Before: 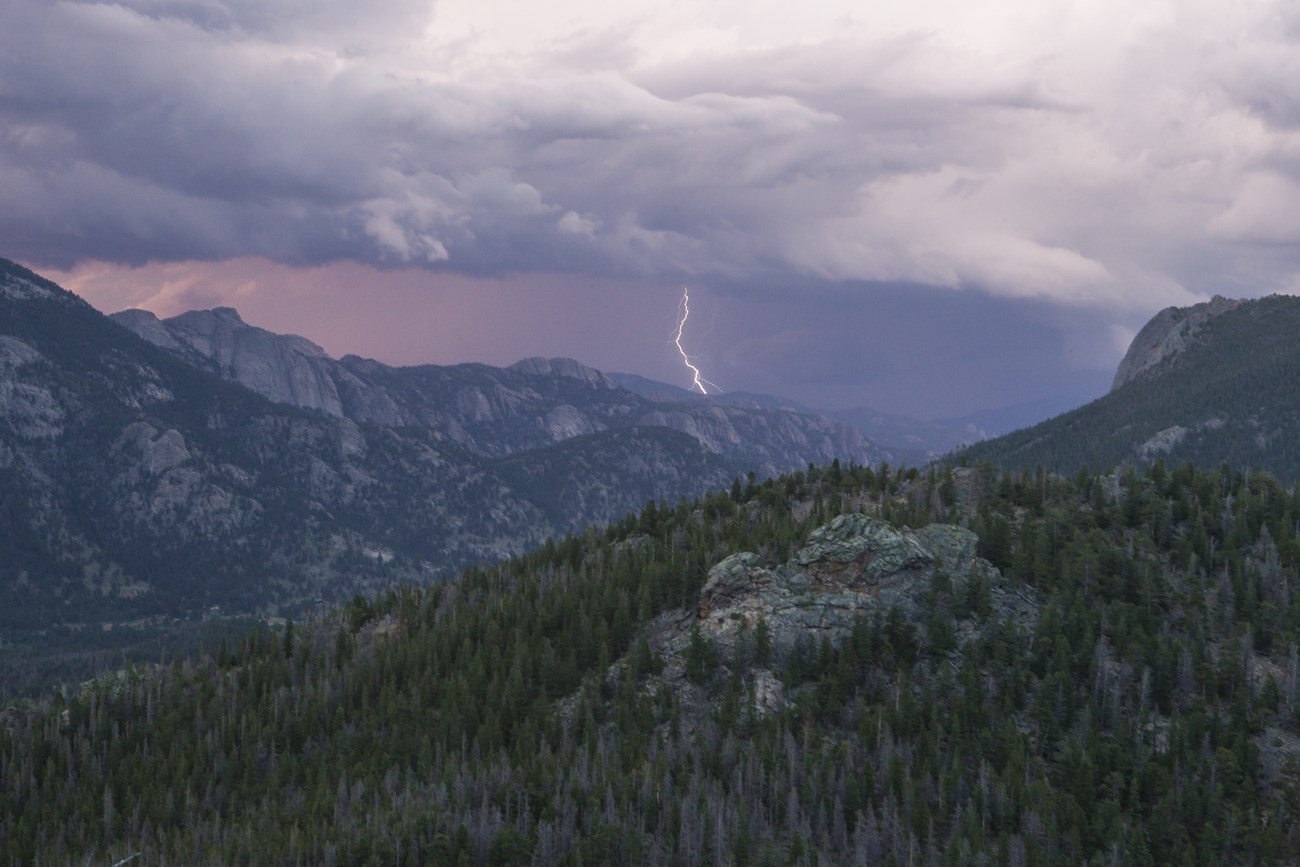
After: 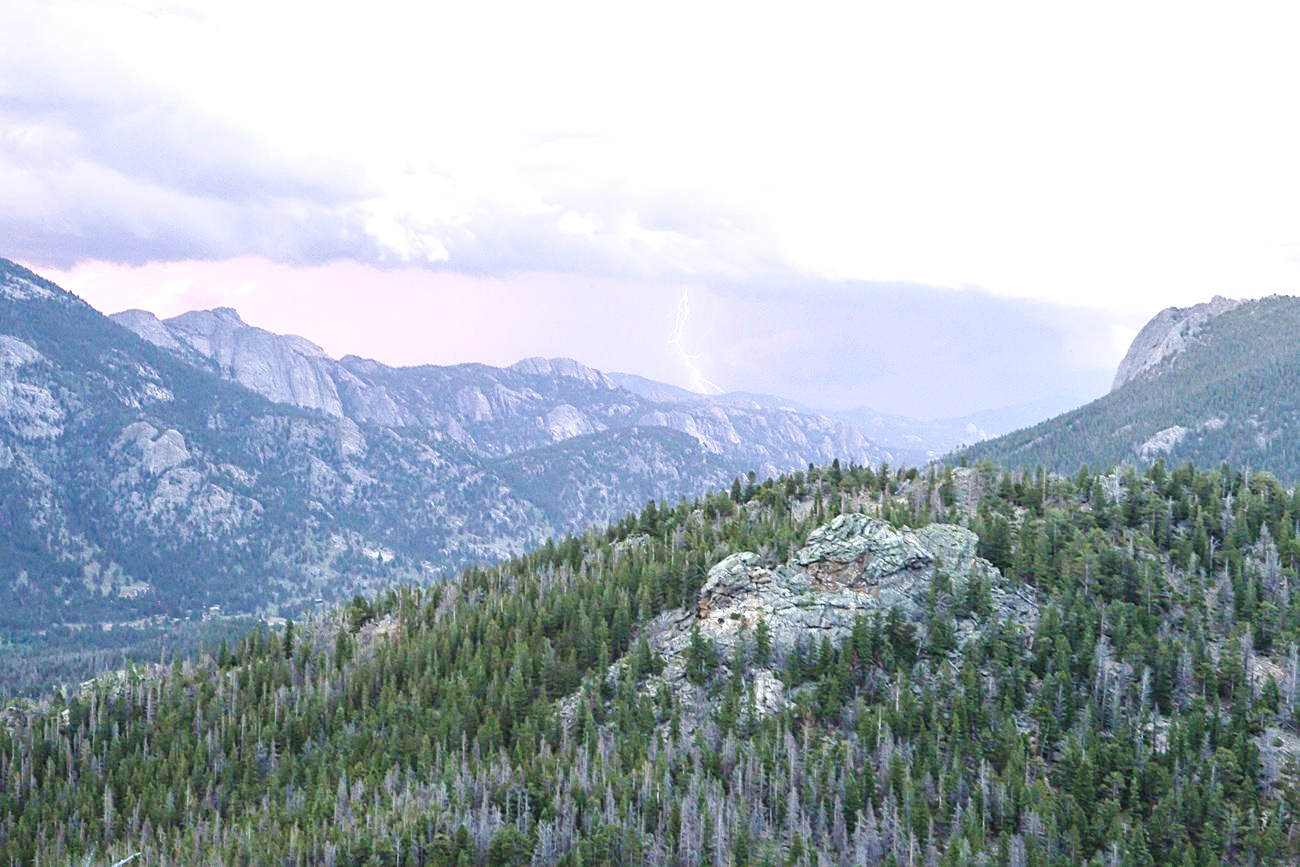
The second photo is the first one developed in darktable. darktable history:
sharpen: on, module defaults
base curve: curves: ch0 [(0, 0) (0.036, 0.025) (0.121, 0.166) (0.206, 0.329) (0.605, 0.79) (1, 1)], preserve colors none
exposure: black level correction 0.001, exposure 1.814 EV, compensate highlight preservation false
